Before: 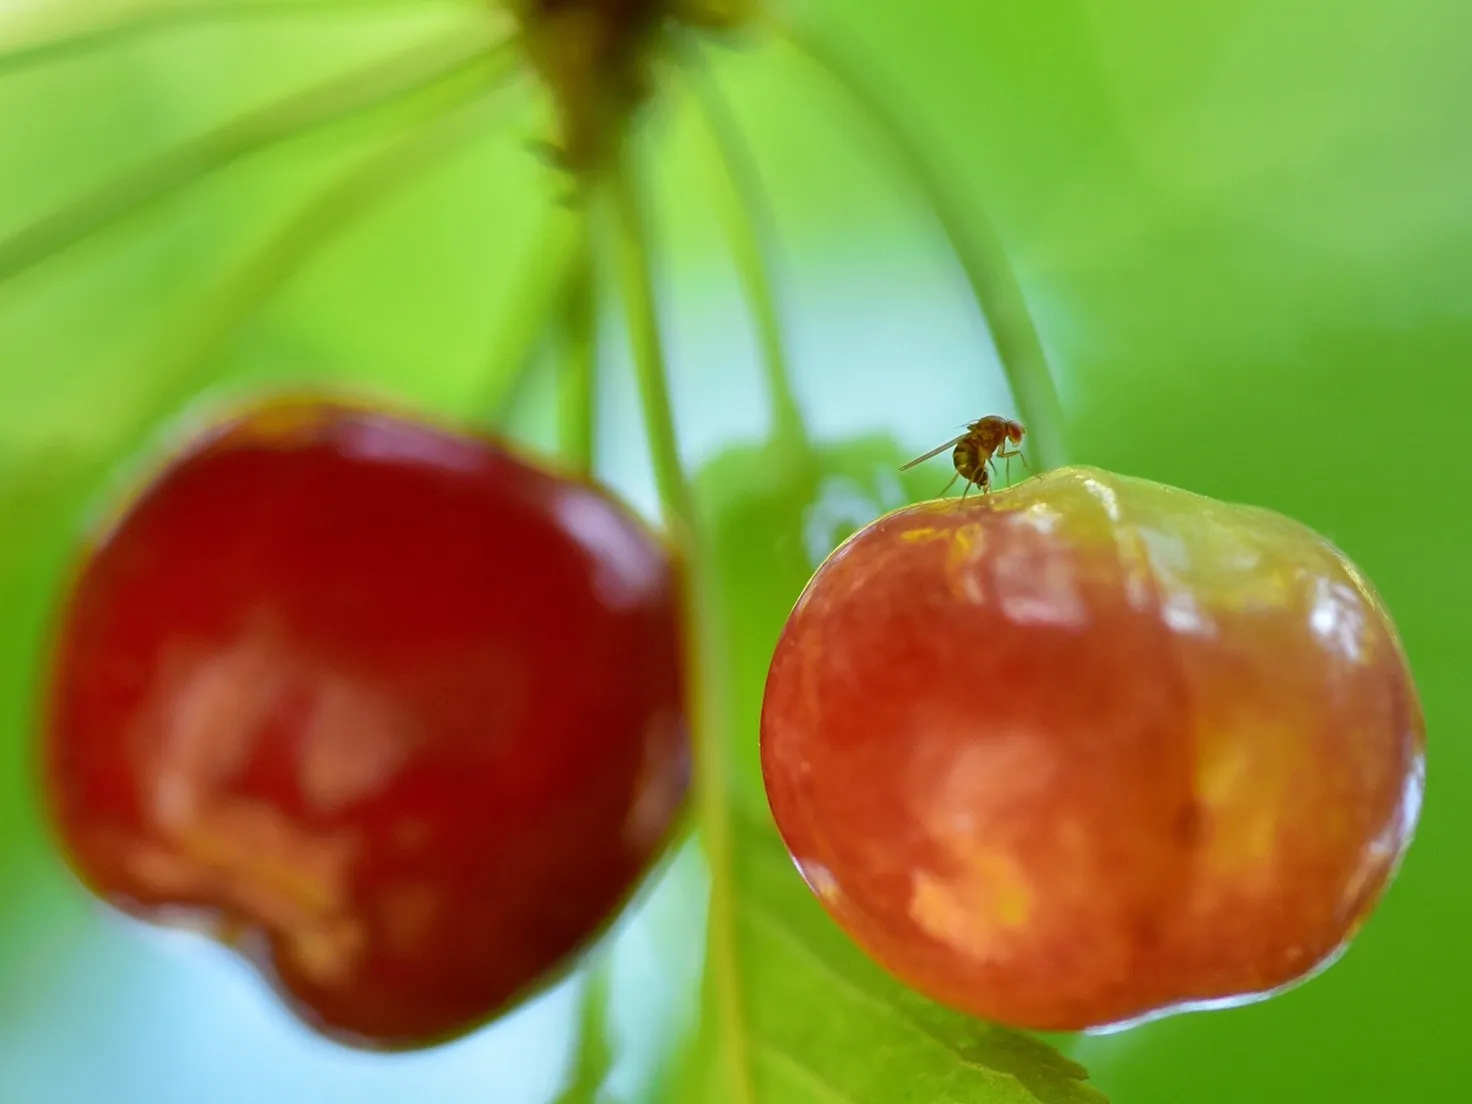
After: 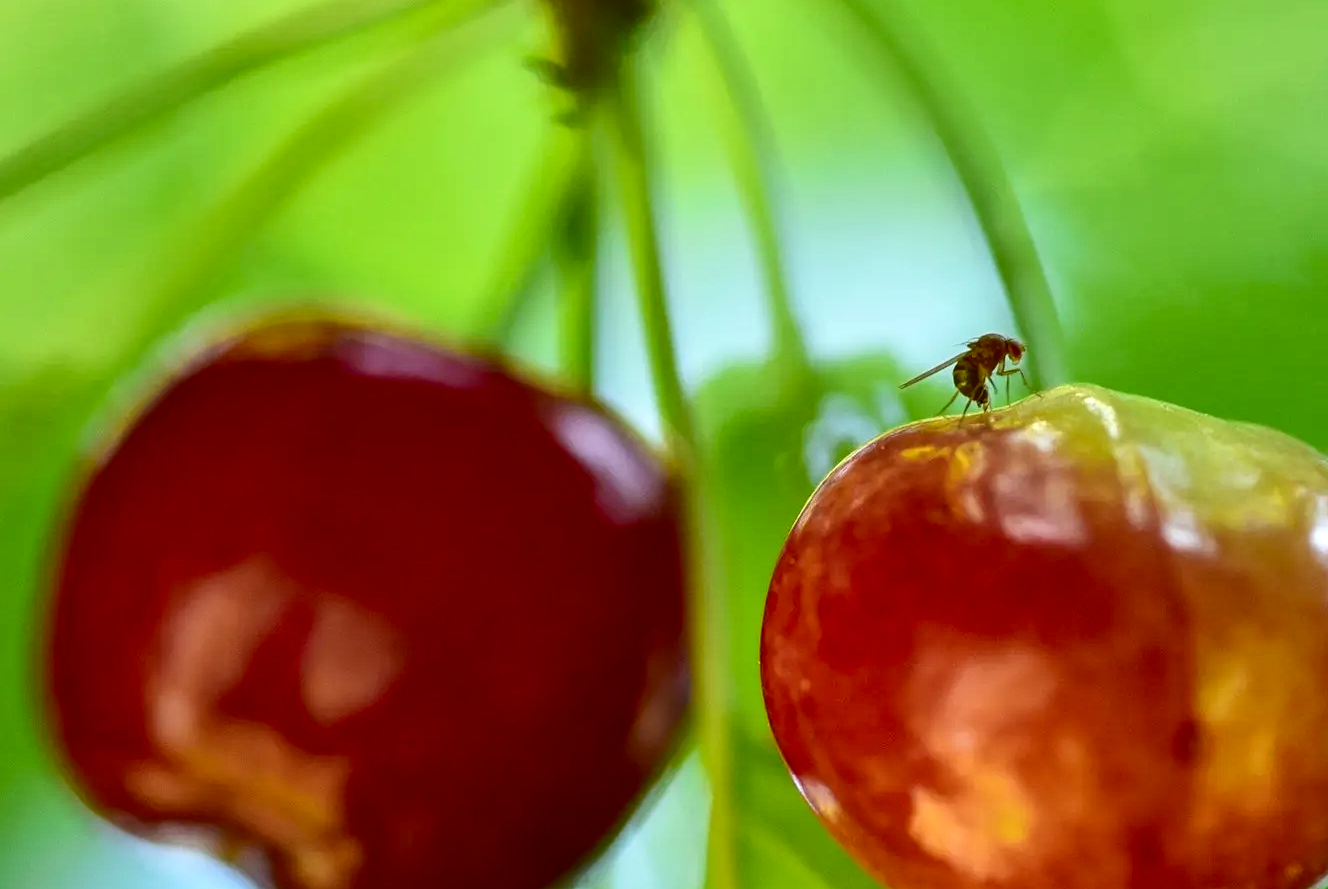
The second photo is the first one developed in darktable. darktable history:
crop: top 7.49%, right 9.717%, bottom 11.943%
contrast brightness saturation: contrast 0.2, brightness -0.11, saturation 0.1
local contrast: on, module defaults
